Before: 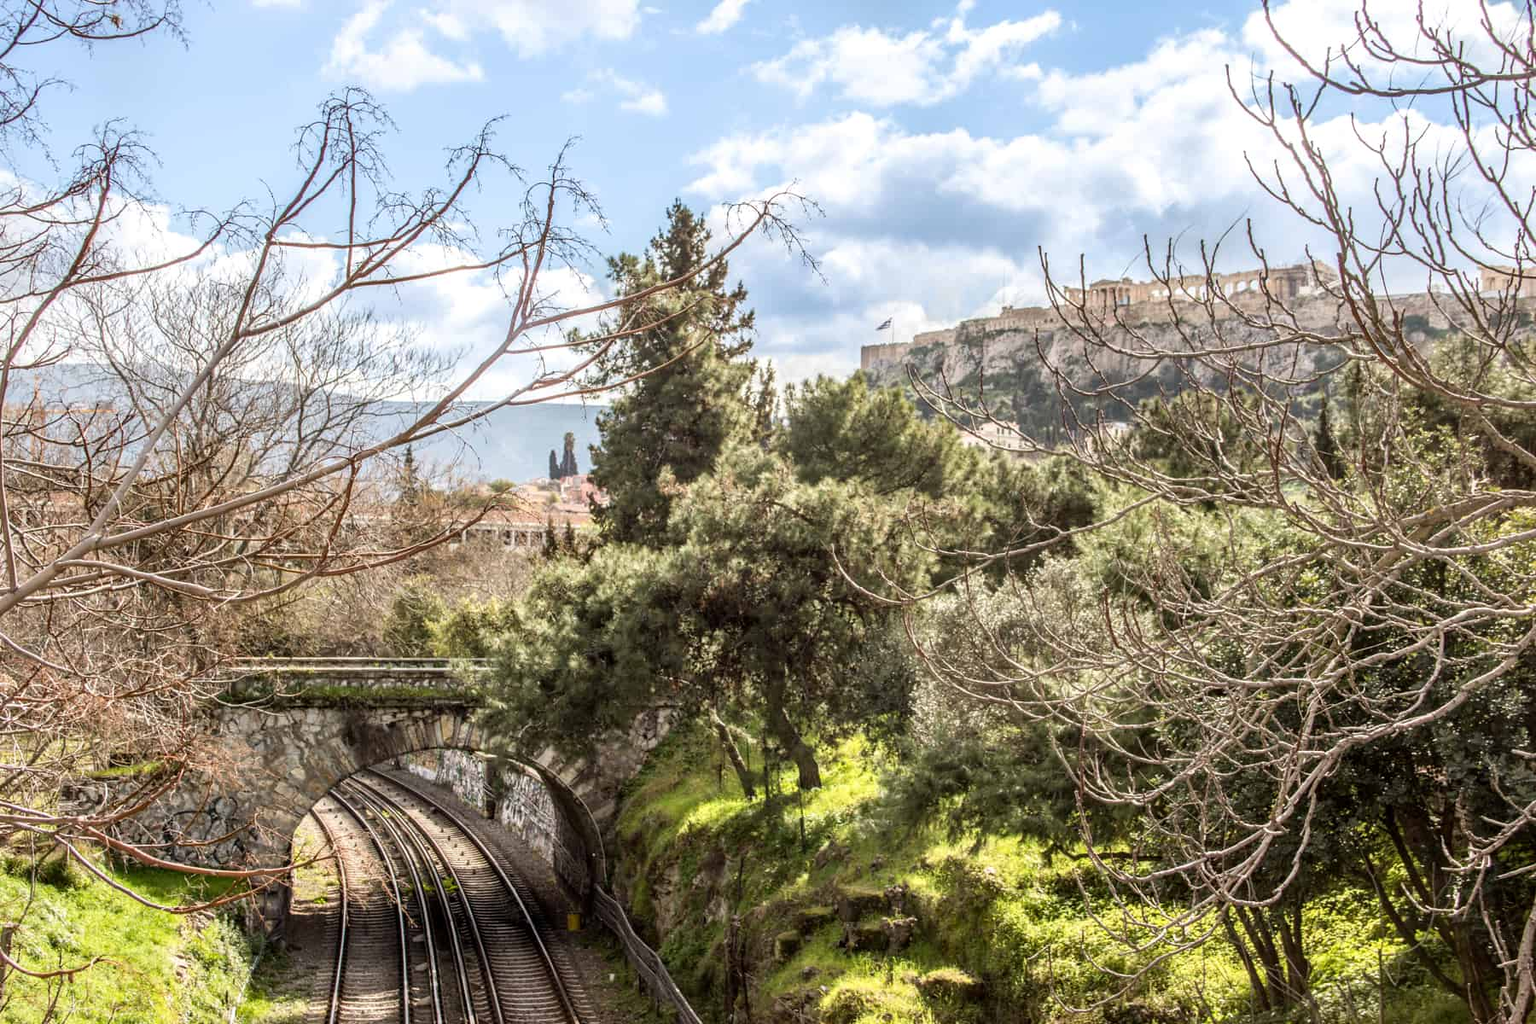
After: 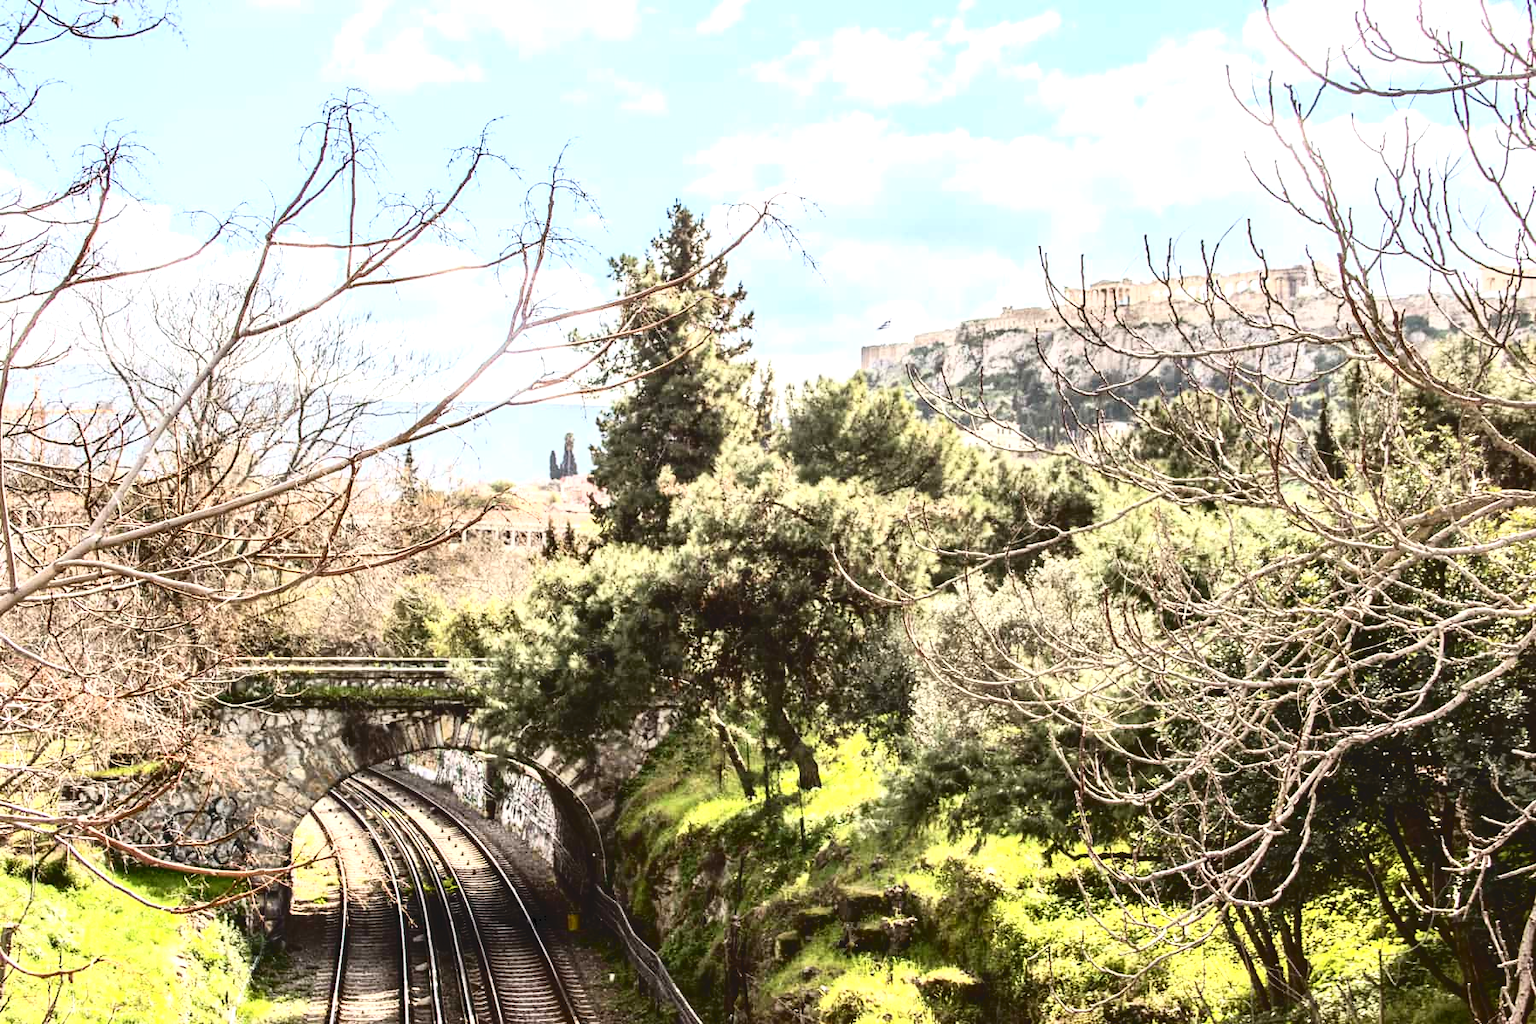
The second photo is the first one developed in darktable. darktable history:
exposure: exposure 0.6 EV, compensate highlight preservation false
tone curve: curves: ch0 [(0, 0) (0.003, 0.082) (0.011, 0.082) (0.025, 0.088) (0.044, 0.088) (0.069, 0.093) (0.1, 0.101) (0.136, 0.109) (0.177, 0.129) (0.224, 0.155) (0.277, 0.214) (0.335, 0.289) (0.399, 0.378) (0.468, 0.476) (0.543, 0.589) (0.623, 0.713) (0.709, 0.826) (0.801, 0.908) (0.898, 0.98) (1, 1)], color space Lab, independent channels, preserve colors none
